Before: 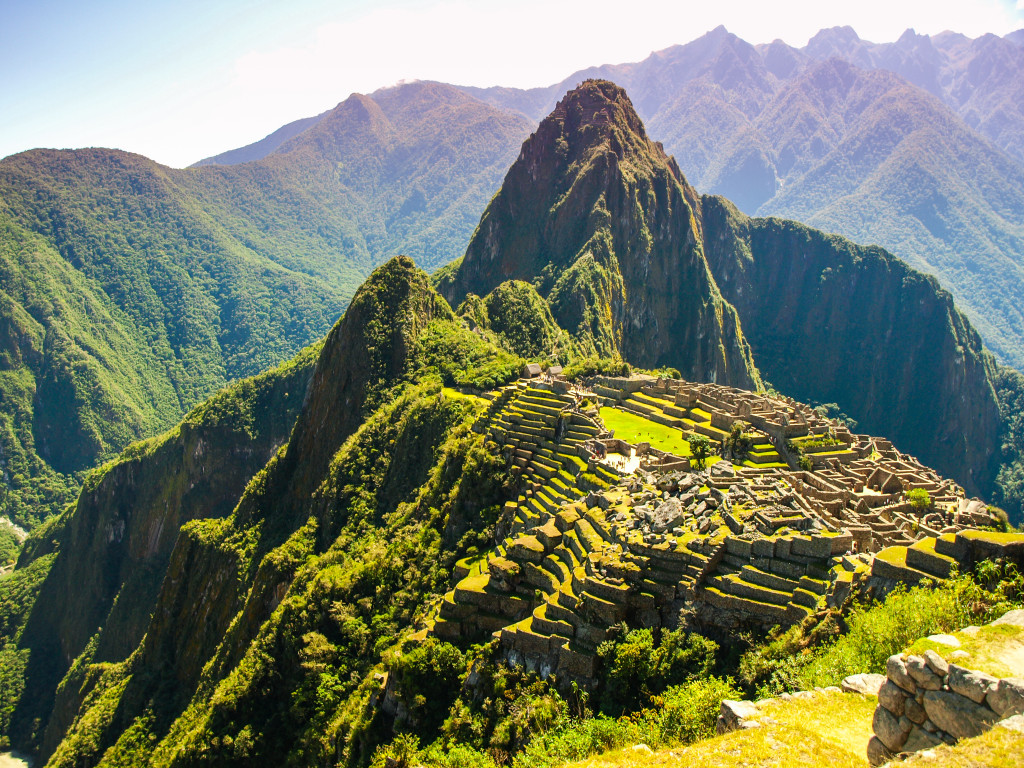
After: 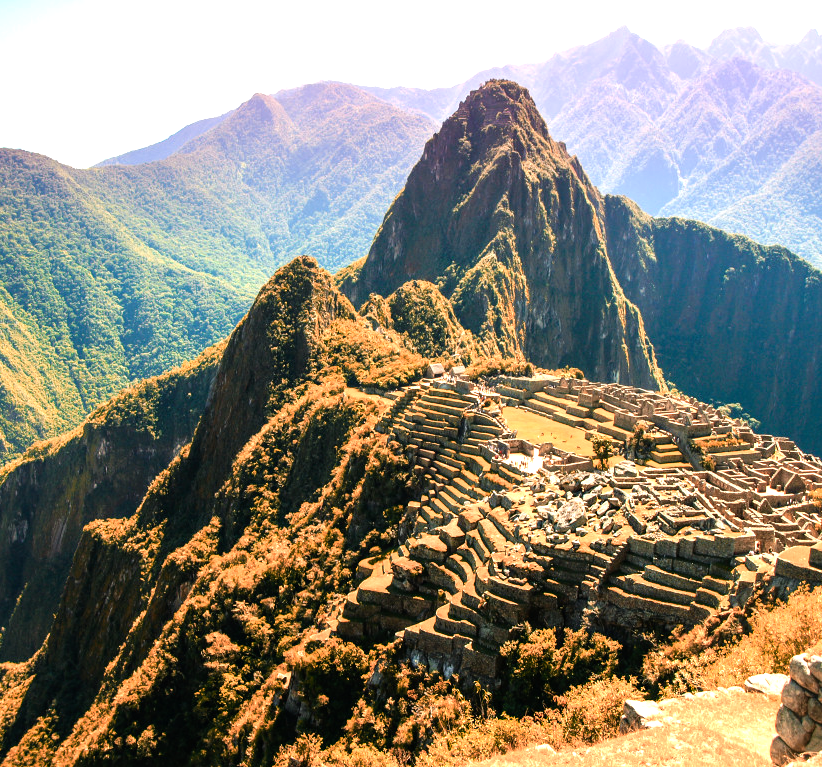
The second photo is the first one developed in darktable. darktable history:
color zones: curves: ch2 [(0, 0.5) (0.084, 0.497) (0.323, 0.335) (0.4, 0.497) (1, 0.5)]
crop and rotate: left 9.493%, right 10.142%
tone equalizer: -8 EV -0.772 EV, -7 EV -0.723 EV, -6 EV -0.628 EV, -5 EV -0.368 EV, -3 EV 0.366 EV, -2 EV 0.6 EV, -1 EV 0.693 EV, +0 EV 0.768 EV
